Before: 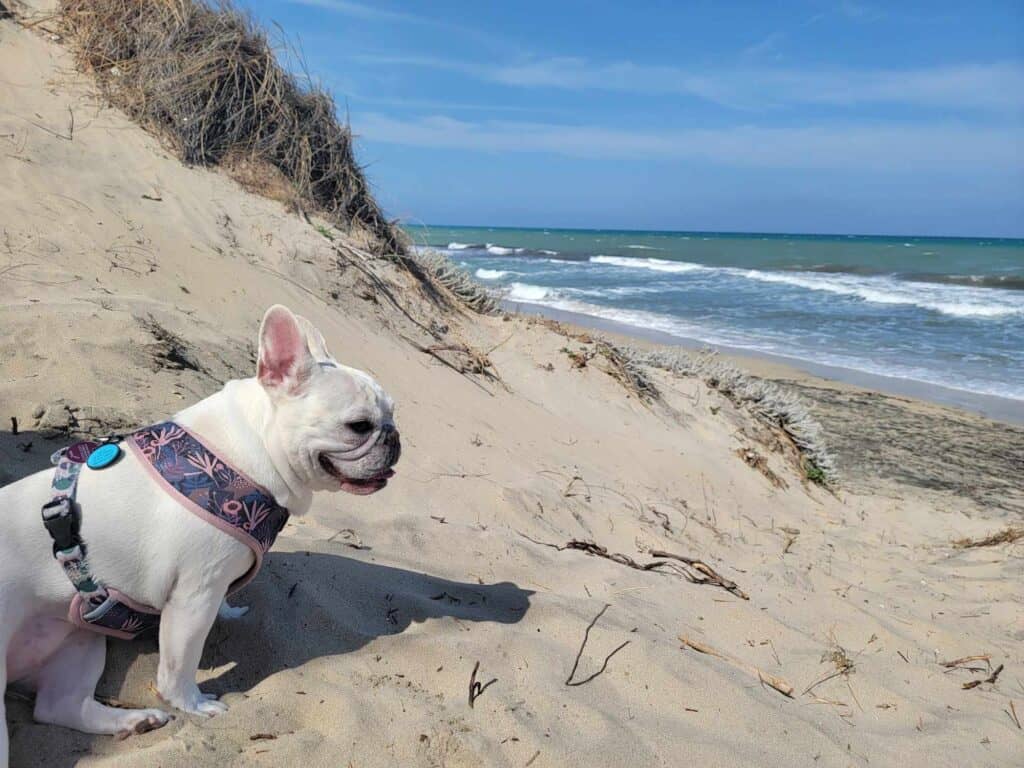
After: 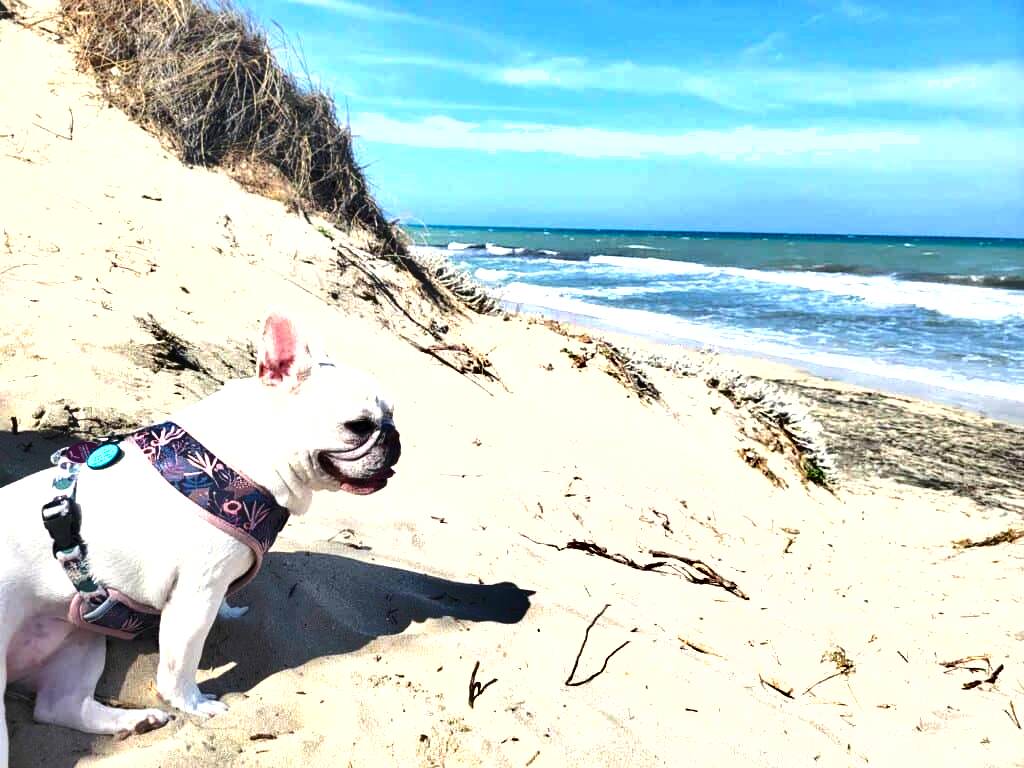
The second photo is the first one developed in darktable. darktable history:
exposure: black level correction 0.001, exposure 1.398 EV, compensate exposure bias true, compensate highlight preservation false
color correction: highlights b* 3
shadows and highlights: shadows 32.83, highlights -47.7, soften with gaussian
